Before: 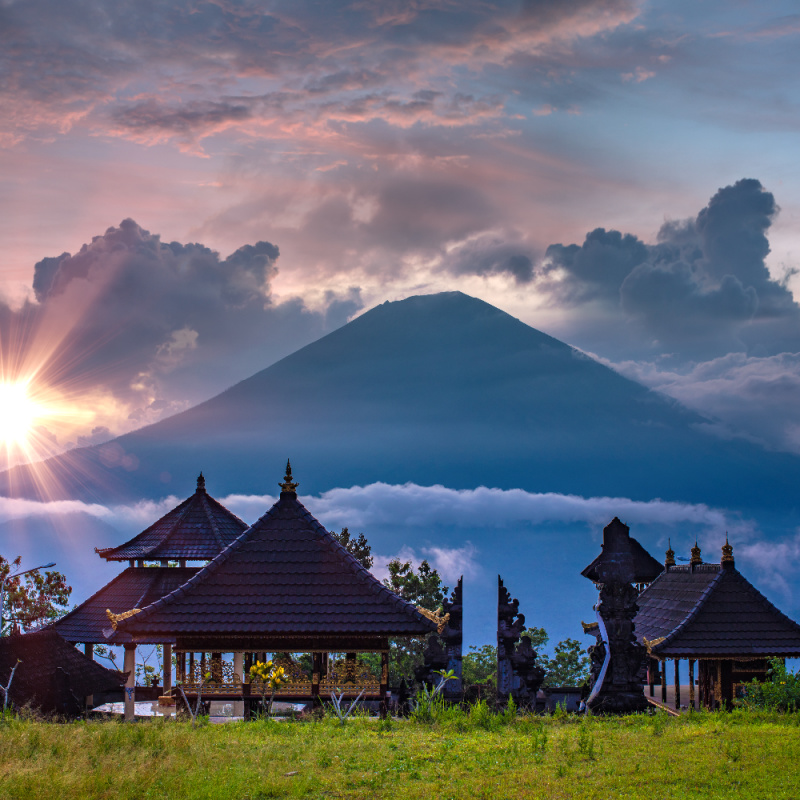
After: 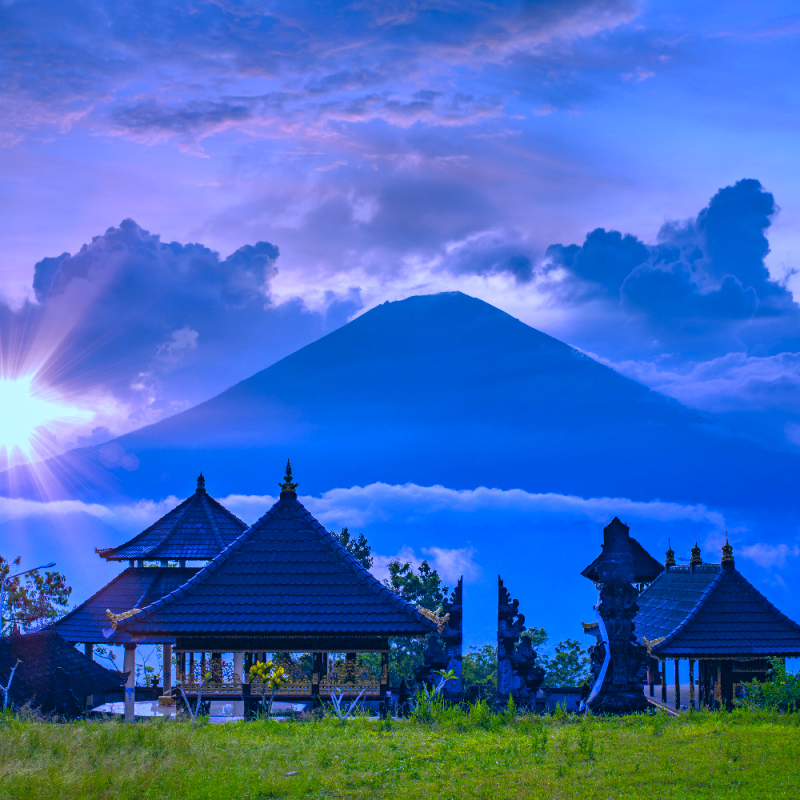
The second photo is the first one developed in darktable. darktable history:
white balance: red 0.766, blue 1.537
shadows and highlights: on, module defaults
color correction: highlights a* 10.32, highlights b* 14.66, shadows a* -9.59, shadows b* -15.02
contrast brightness saturation: contrast 0.04, saturation 0.16
